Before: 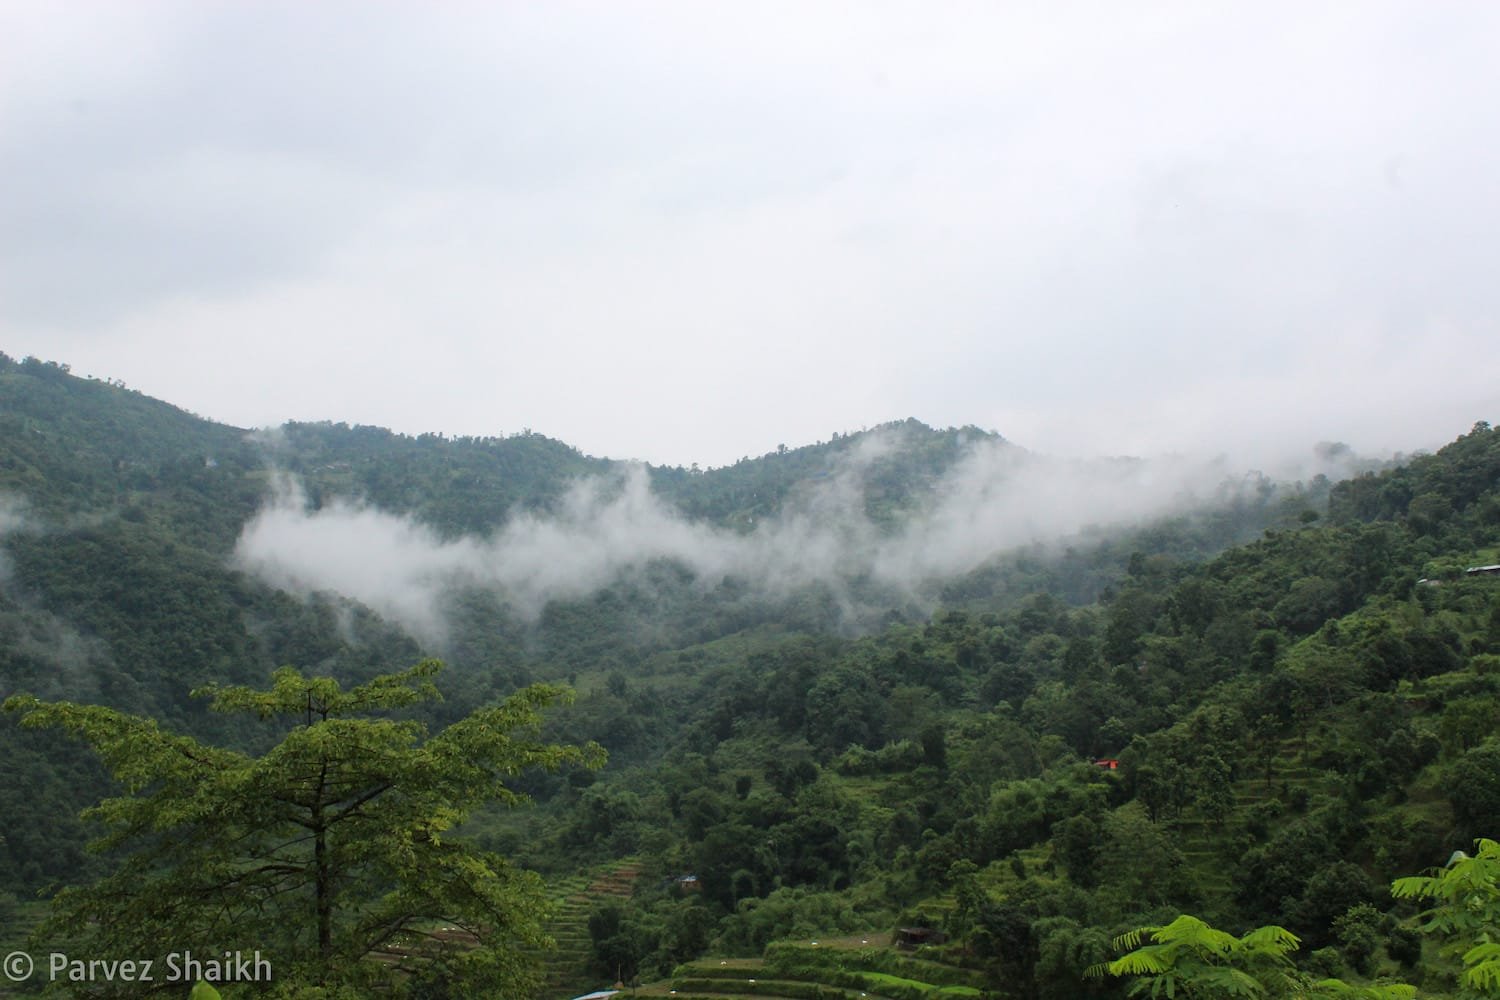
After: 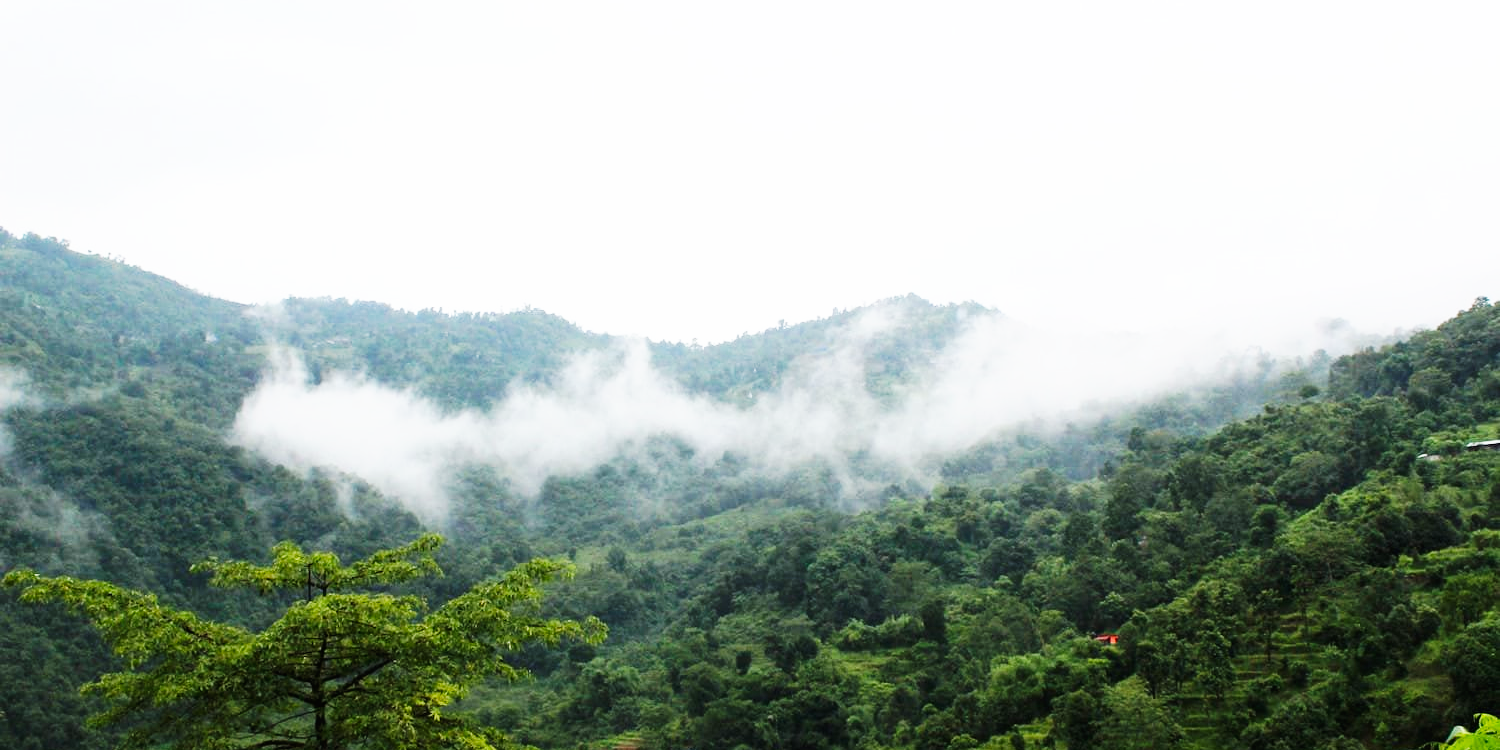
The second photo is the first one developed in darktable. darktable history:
base curve: curves: ch0 [(0, 0) (0.007, 0.004) (0.027, 0.03) (0.046, 0.07) (0.207, 0.54) (0.442, 0.872) (0.673, 0.972) (1, 1)], preserve colors none
crop and rotate: top 12.5%, bottom 12.5%
